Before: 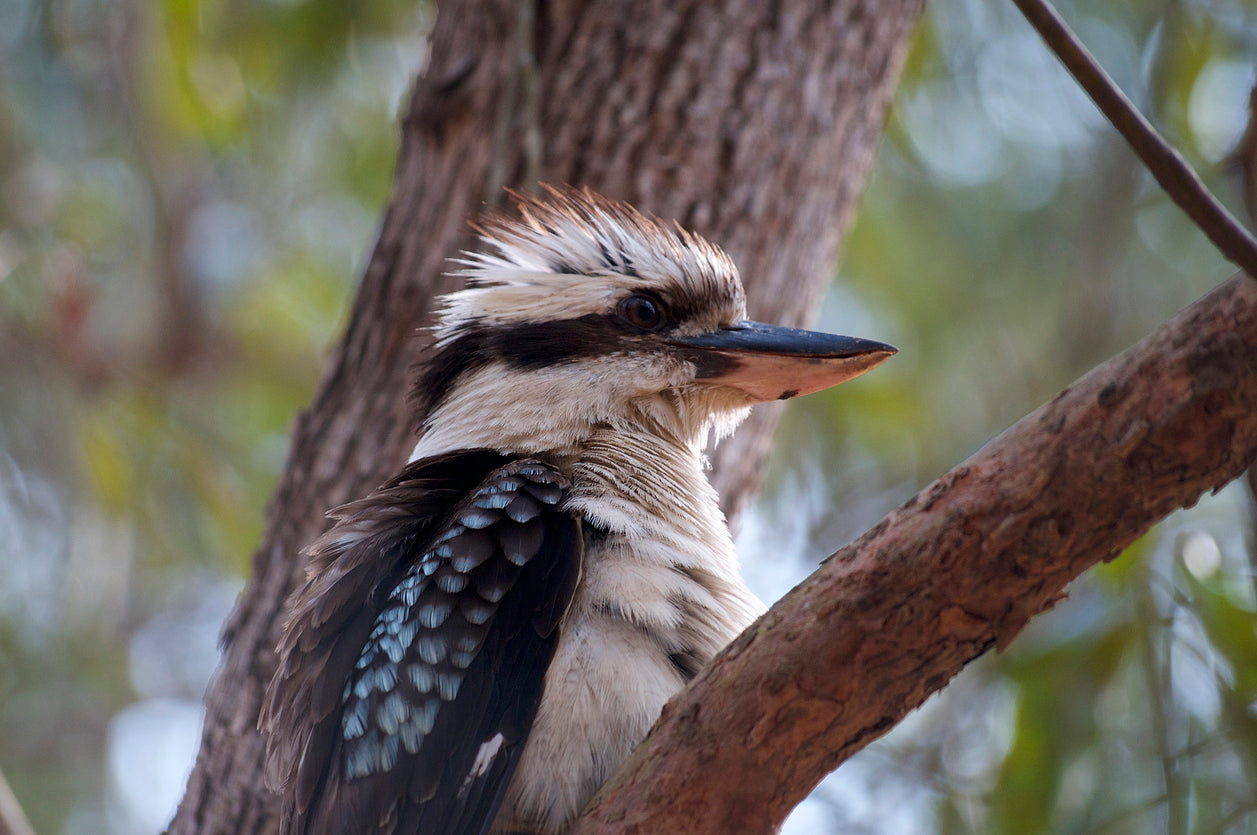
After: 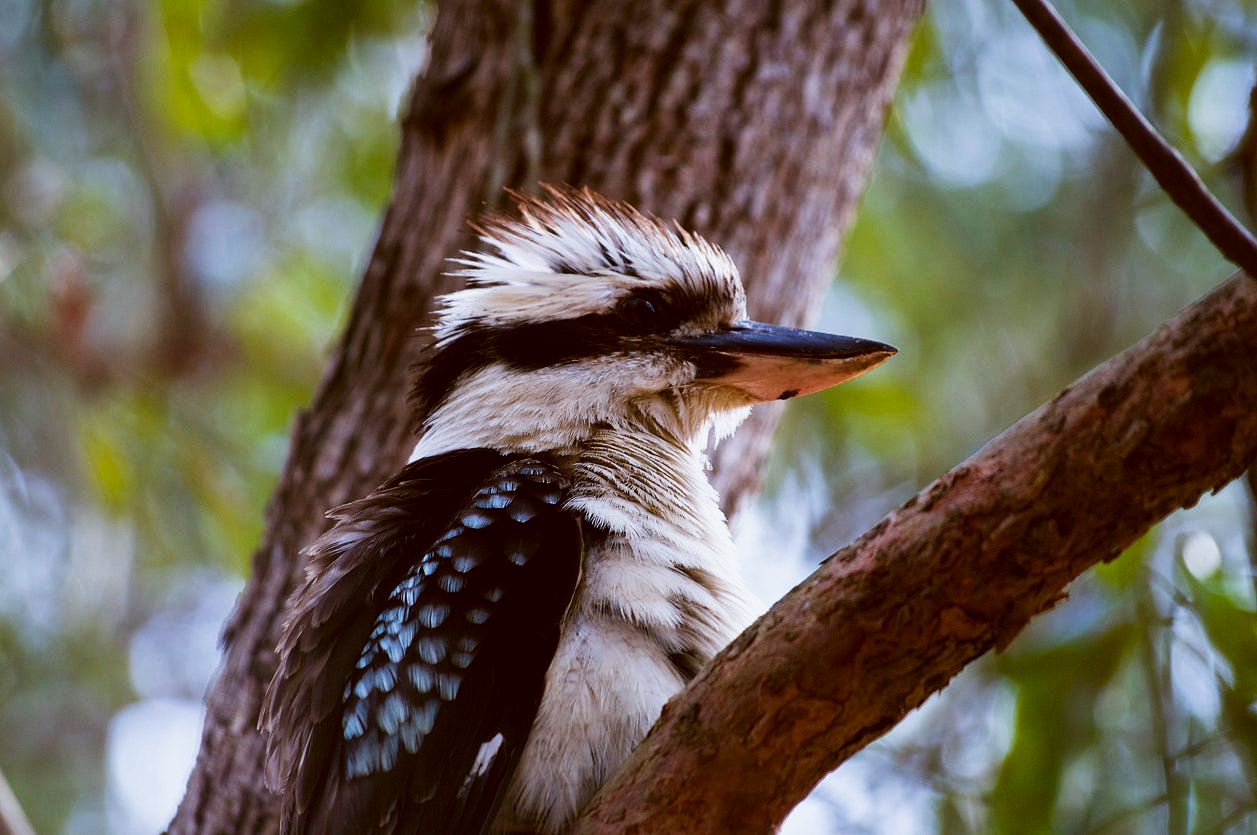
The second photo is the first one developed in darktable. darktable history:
sigmoid: contrast 1.86, skew 0.35
color correction: highlights a* -0.482, highlights b* 0.161, shadows a* 4.66, shadows b* 20.72
white balance: red 0.931, blue 1.11
